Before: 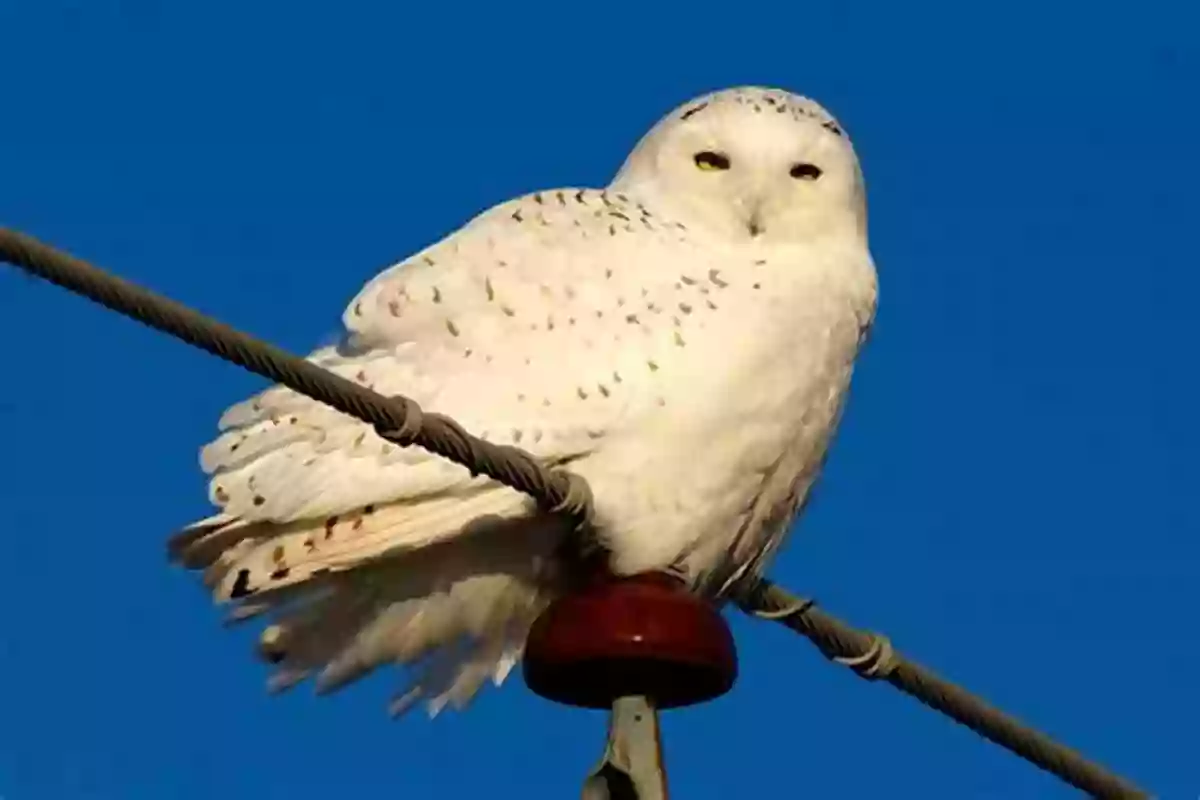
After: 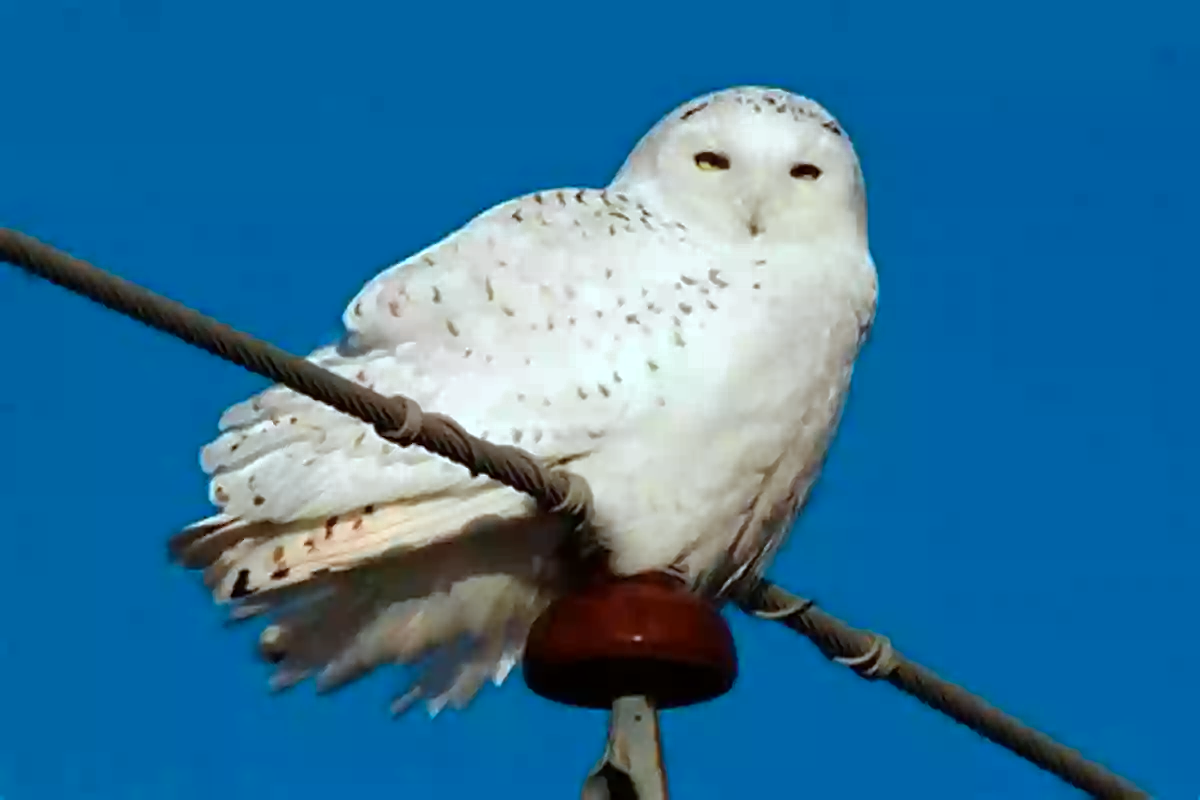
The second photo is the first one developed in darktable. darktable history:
color zones: curves: ch0 [(0.018, 0.548) (0.197, 0.654) (0.425, 0.447) (0.605, 0.658) (0.732, 0.579)]; ch1 [(0.105, 0.531) (0.224, 0.531) (0.386, 0.39) (0.618, 0.456) (0.732, 0.456) (0.956, 0.421)]; ch2 [(0.039, 0.583) (0.215, 0.465) (0.399, 0.544) (0.465, 0.548) (0.614, 0.447) (0.724, 0.43) (0.882, 0.623) (0.956, 0.632)]
exposure: compensate highlight preservation false
color correction: highlights a* -9.73, highlights b* -21.22
